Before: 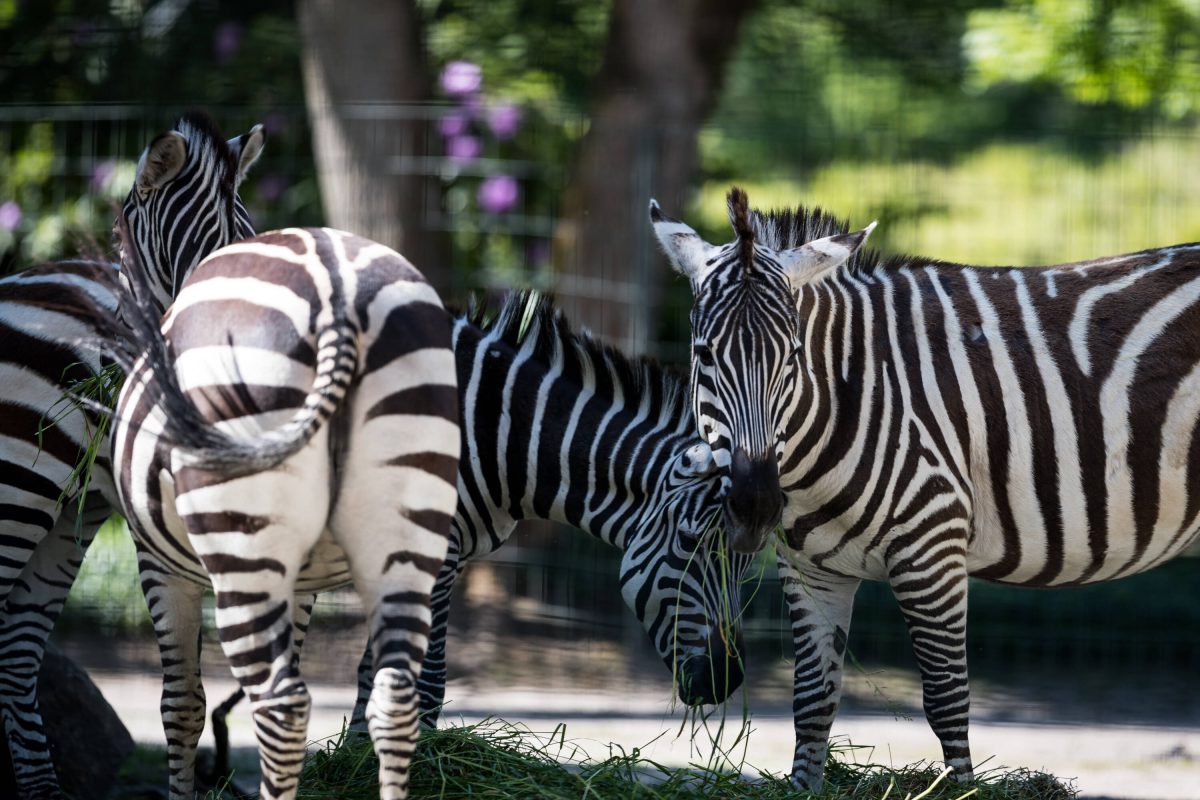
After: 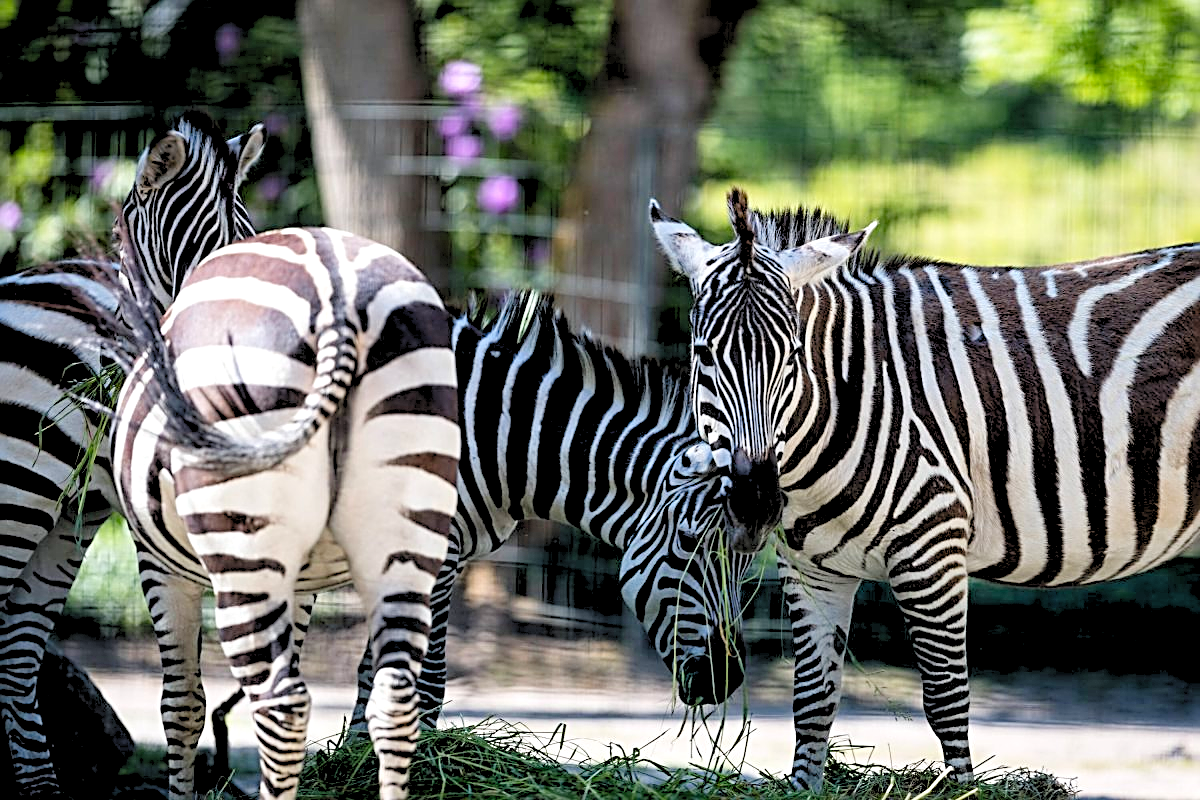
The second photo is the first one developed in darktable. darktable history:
sharpen: radius 2.564, amount 0.693
local contrast: highlights 104%, shadows 98%, detail 120%, midtone range 0.2
levels: levels [0.072, 0.414, 0.976]
